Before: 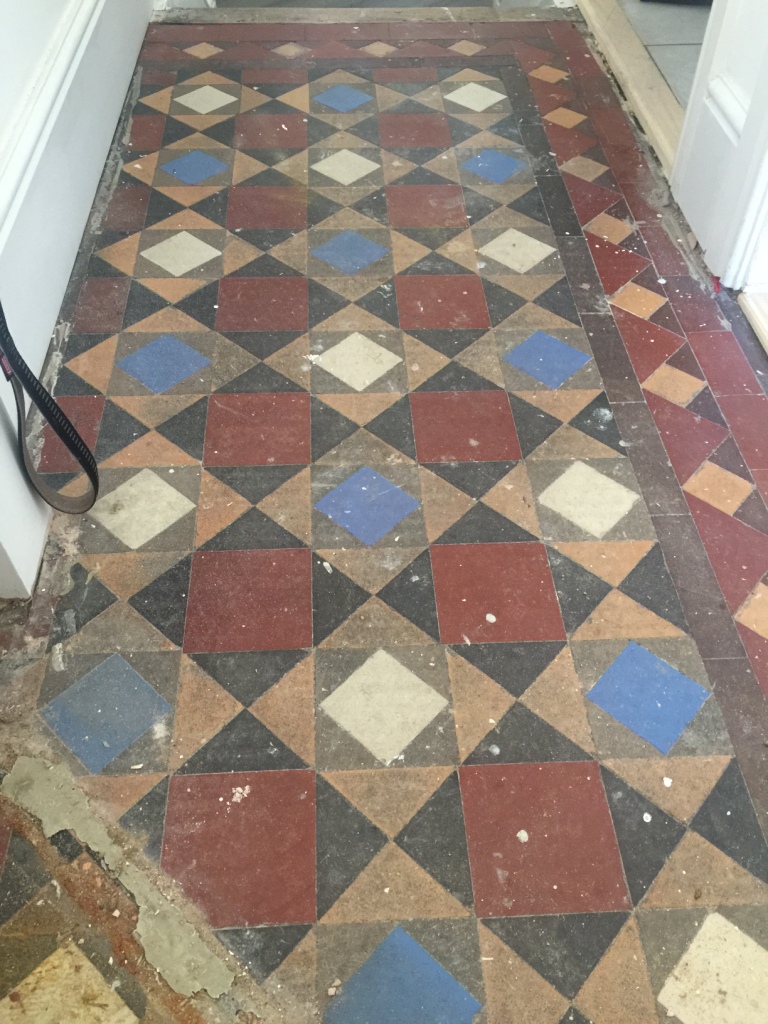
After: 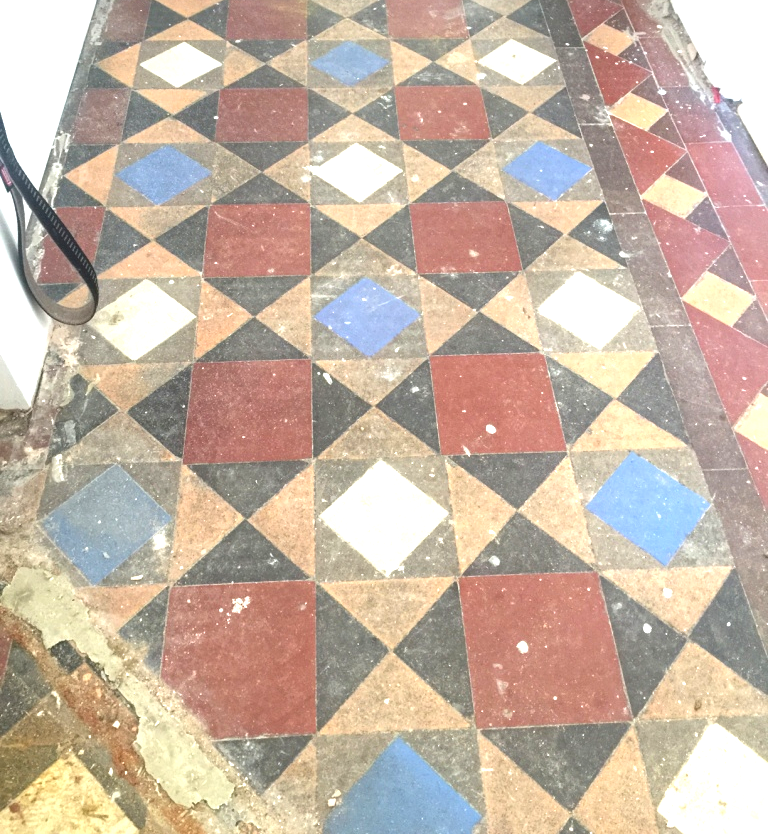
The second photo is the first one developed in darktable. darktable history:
local contrast: highlights 100%, shadows 100%, detail 120%, midtone range 0.2
crop and rotate: top 18.507%
exposure: black level correction 0, exposure 1.1 EV, compensate exposure bias true, compensate highlight preservation false
